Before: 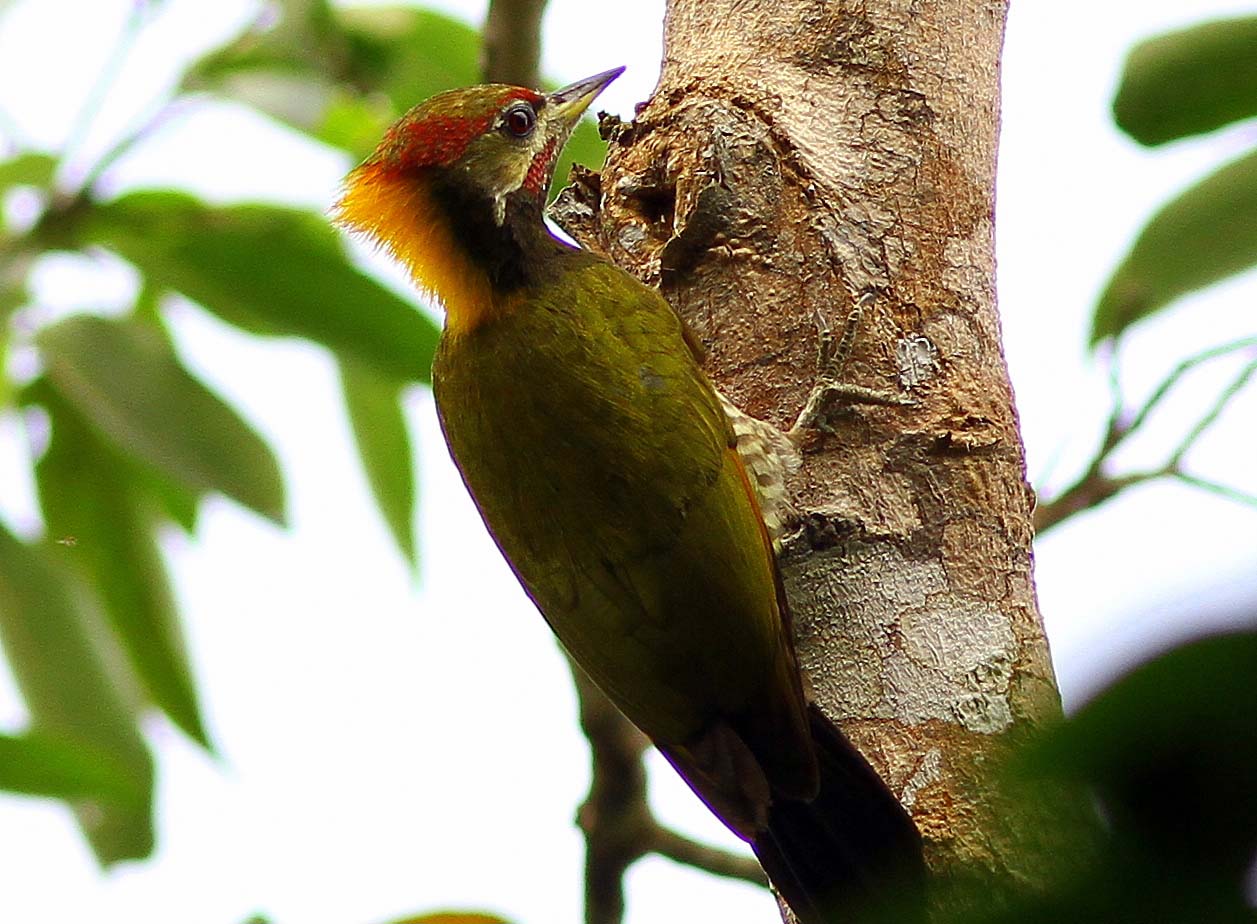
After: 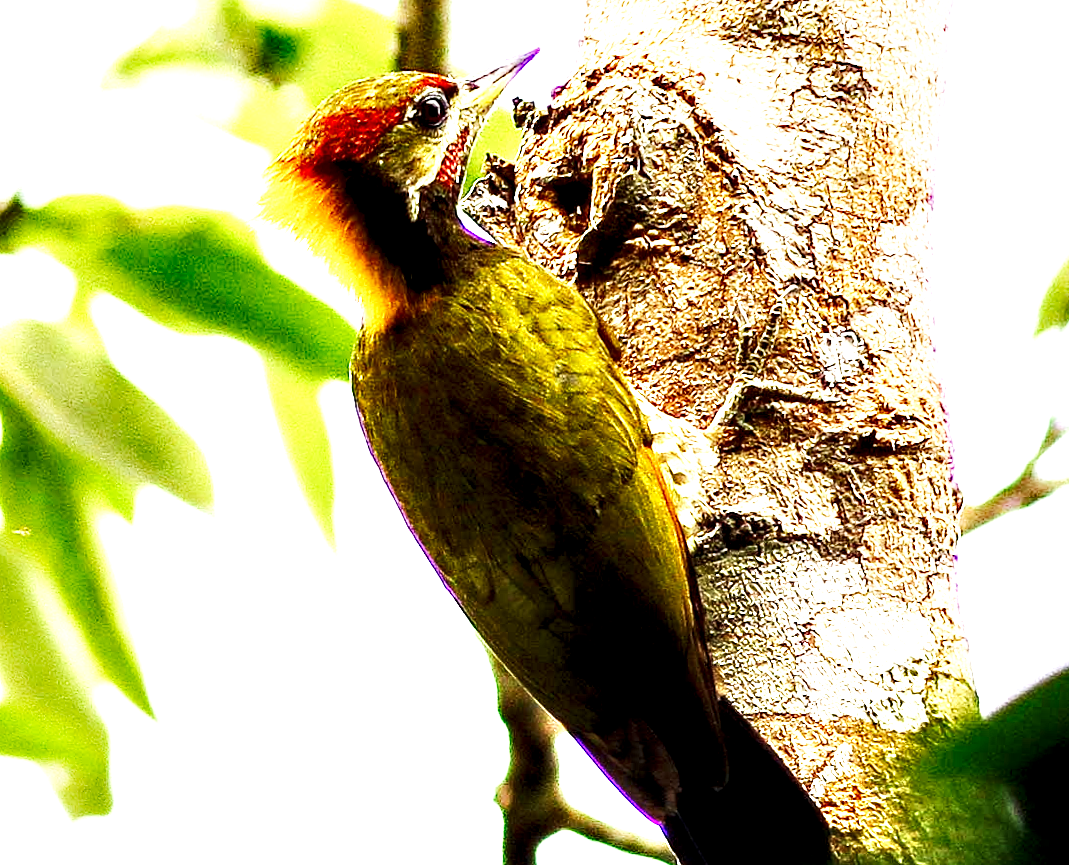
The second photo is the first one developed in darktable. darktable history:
crop and rotate: left 1.088%, right 8.807%
rotate and perspective: rotation 0.062°, lens shift (vertical) 0.115, lens shift (horizontal) -0.133, crop left 0.047, crop right 0.94, crop top 0.061, crop bottom 0.94
tone equalizer: -8 EV 0.001 EV, -7 EV -0.002 EV, -6 EV 0.002 EV, -5 EV -0.03 EV, -4 EV -0.116 EV, -3 EV -0.169 EV, -2 EV 0.24 EV, -1 EV 0.702 EV, +0 EV 0.493 EV
exposure: black level correction 0, exposure 0.5 EV, compensate exposure bias true, compensate highlight preservation false
base curve: curves: ch0 [(0, 0) (0.007, 0.004) (0.027, 0.03) (0.046, 0.07) (0.207, 0.54) (0.442, 0.872) (0.673, 0.972) (1, 1)], preserve colors none
local contrast: highlights 80%, shadows 57%, detail 175%, midtone range 0.602
